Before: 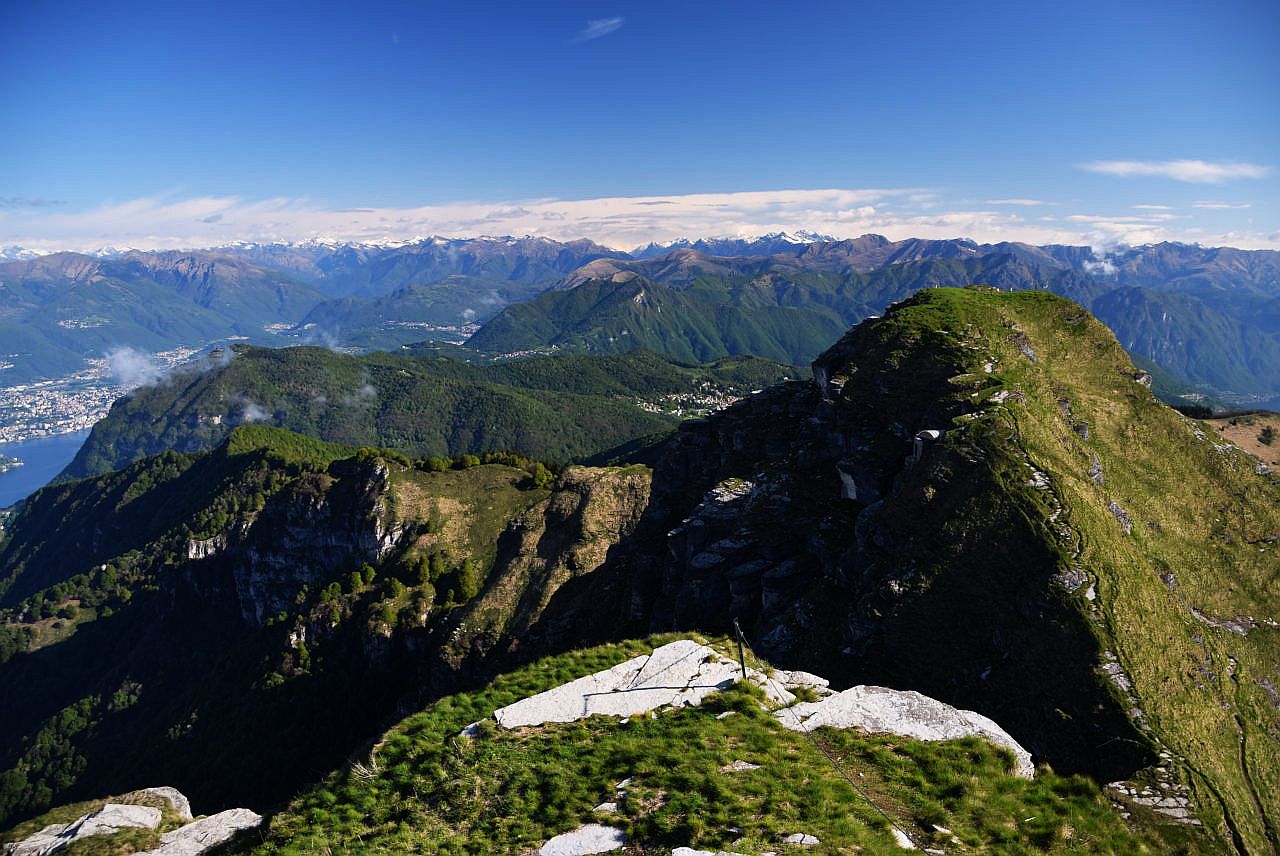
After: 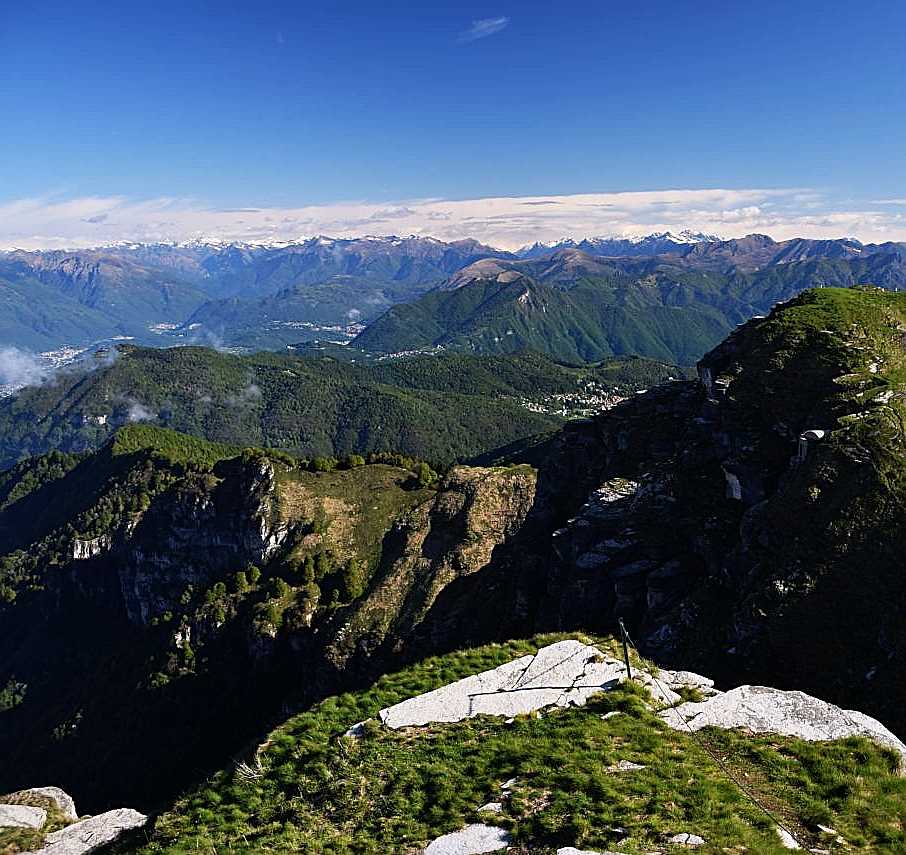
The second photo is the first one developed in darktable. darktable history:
crop and rotate: left 9.061%, right 20.142%
sharpen: on, module defaults
